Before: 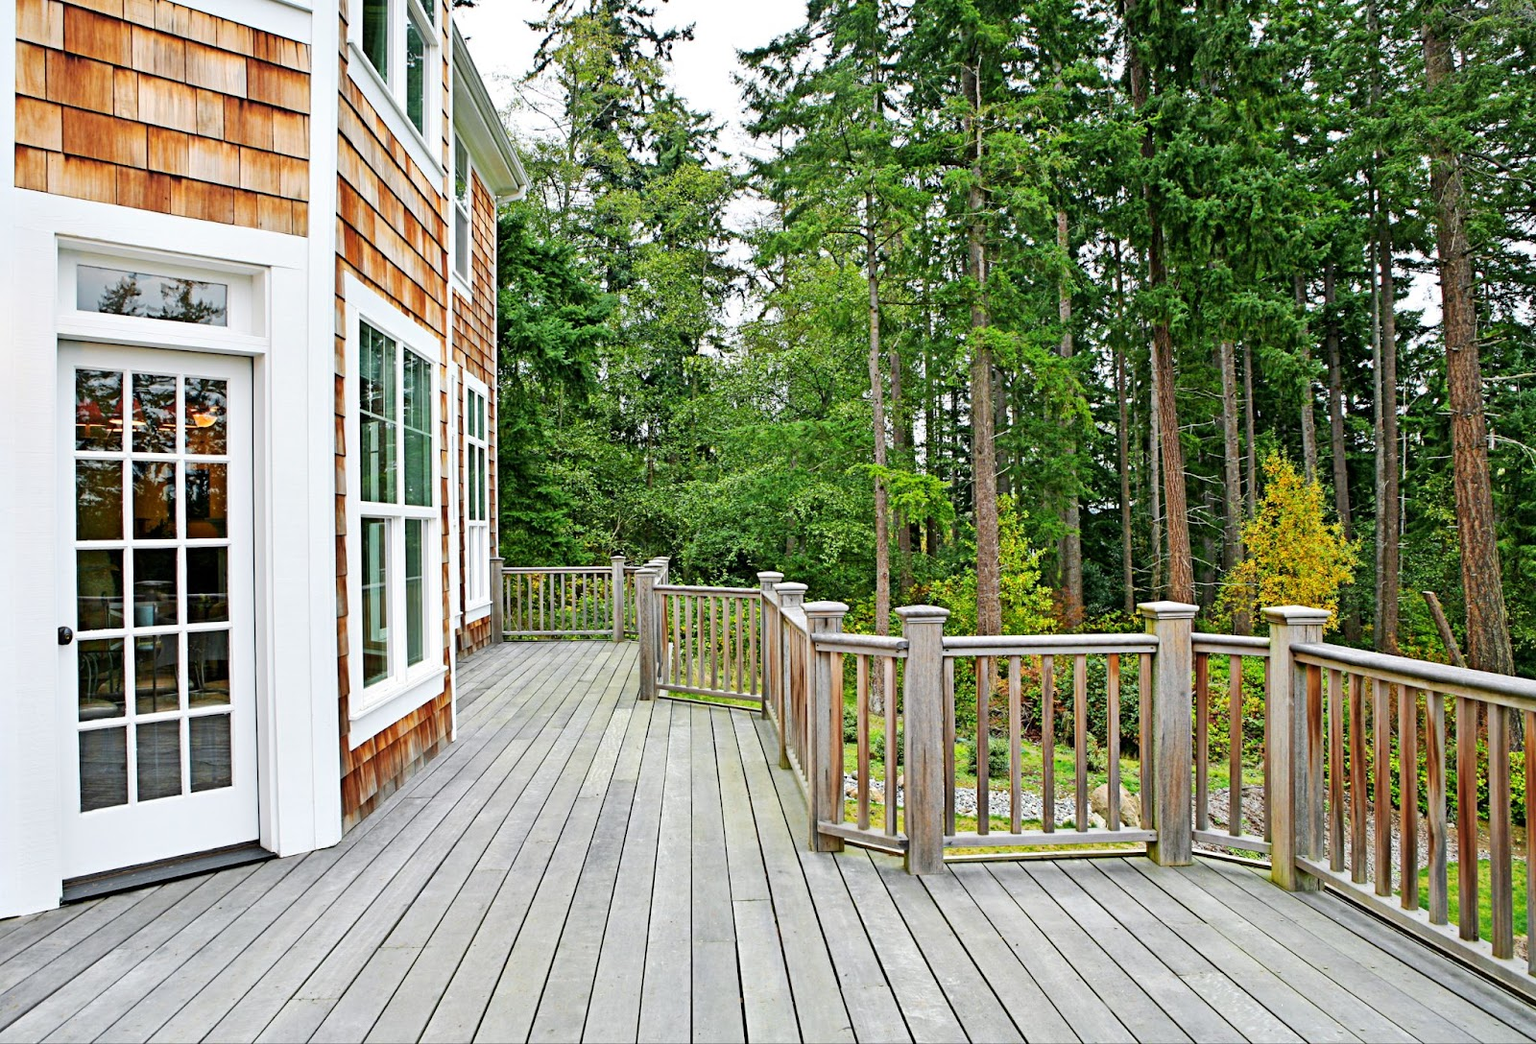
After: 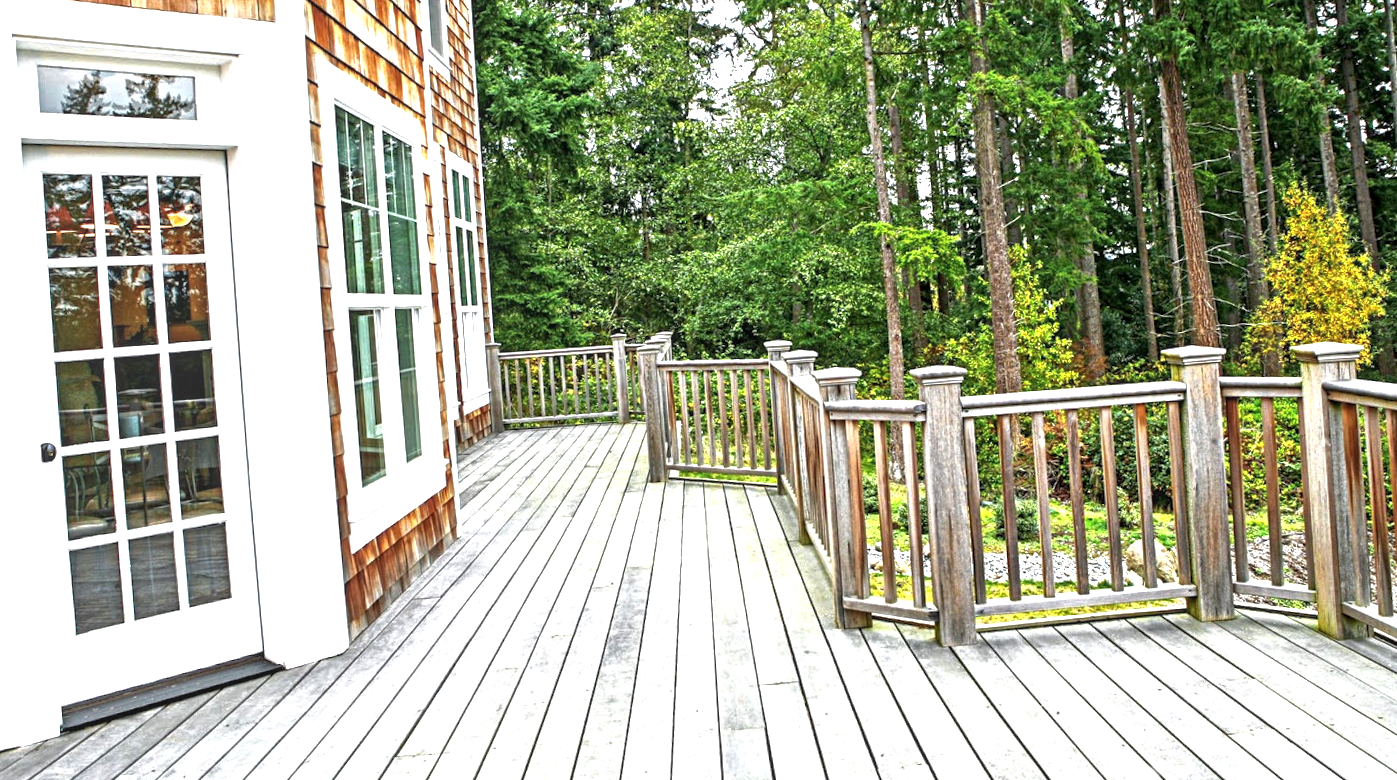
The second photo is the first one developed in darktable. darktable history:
tone curve: curves: ch0 [(0, 0) (0.91, 0.76) (0.997, 0.913)], color space Lab, linked channels, preserve colors none
exposure: black level correction 0, exposure 1.1 EV, compensate exposure bias true, compensate highlight preservation false
crop: top 20.916%, right 9.437%, bottom 0.316%
local contrast: on, module defaults
rotate and perspective: rotation -3.52°, crop left 0.036, crop right 0.964, crop top 0.081, crop bottom 0.919
